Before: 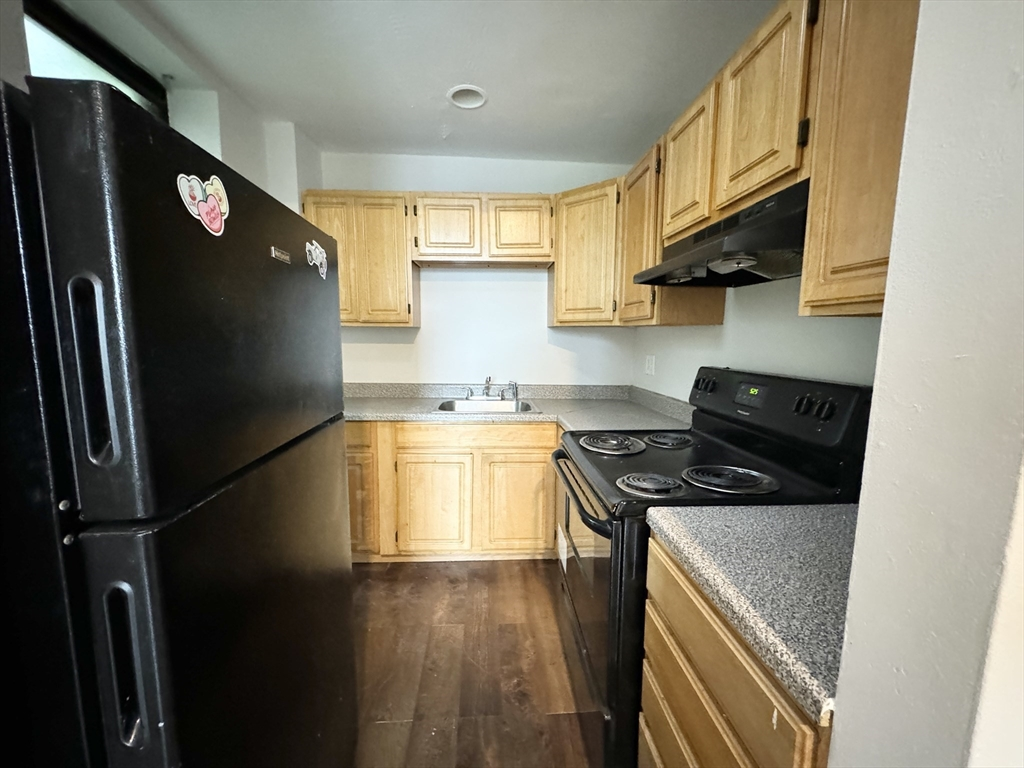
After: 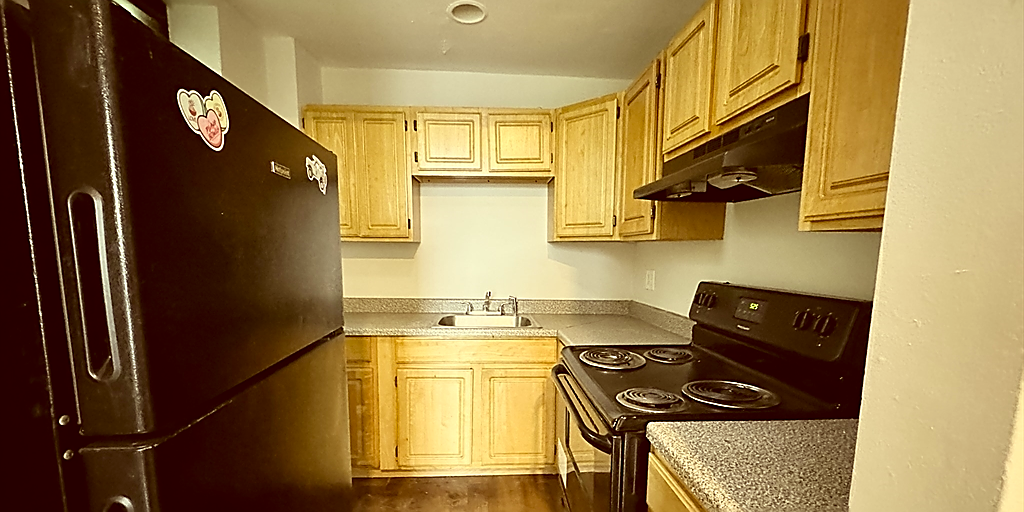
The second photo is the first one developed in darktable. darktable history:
sharpen: radius 1.4, amount 1.25, threshold 0.7
crop: top 11.166%, bottom 22.168%
white balance: red 0.978, blue 0.999
color correction: highlights a* 1.12, highlights b* 24.26, shadows a* 15.58, shadows b* 24.26
